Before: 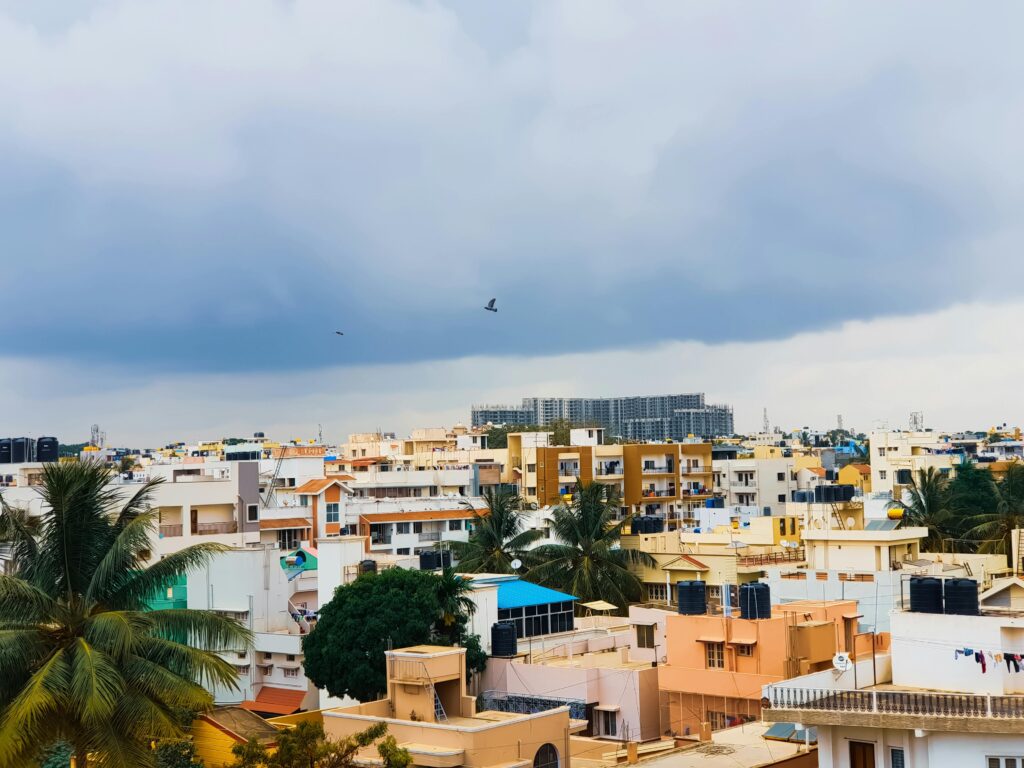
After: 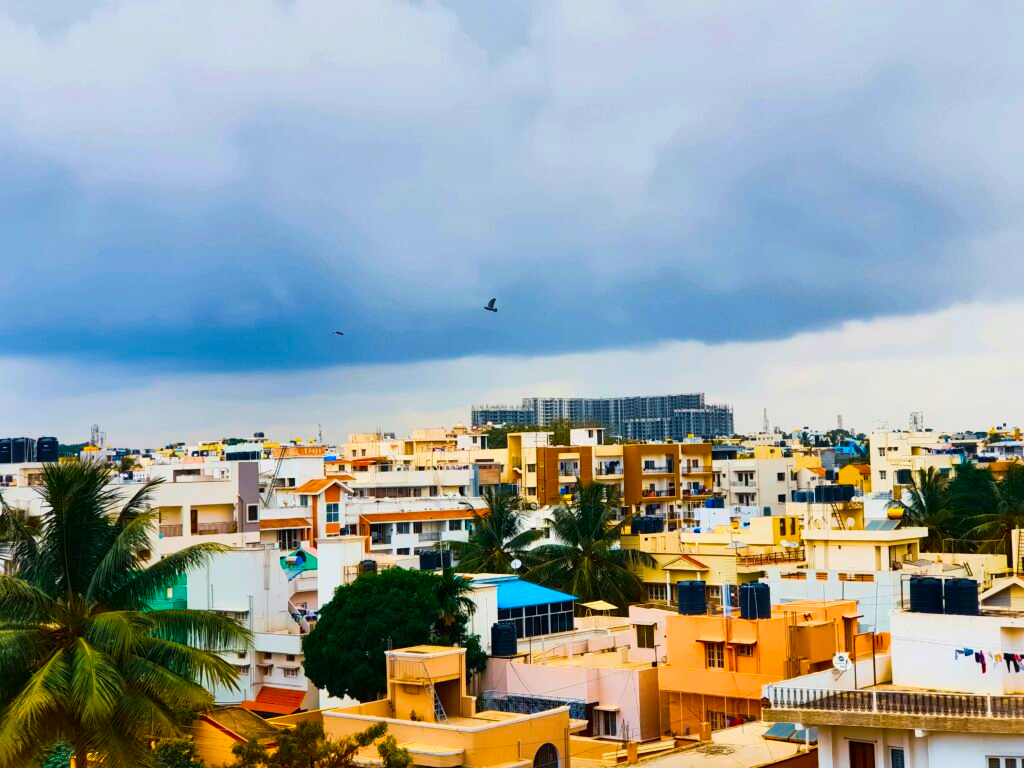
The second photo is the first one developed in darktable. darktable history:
contrast brightness saturation: contrast 0.18, saturation 0.3
color balance rgb: perceptual saturation grading › global saturation 25%, global vibrance 10%
shadows and highlights: highlights color adjustment 0%, soften with gaussian
